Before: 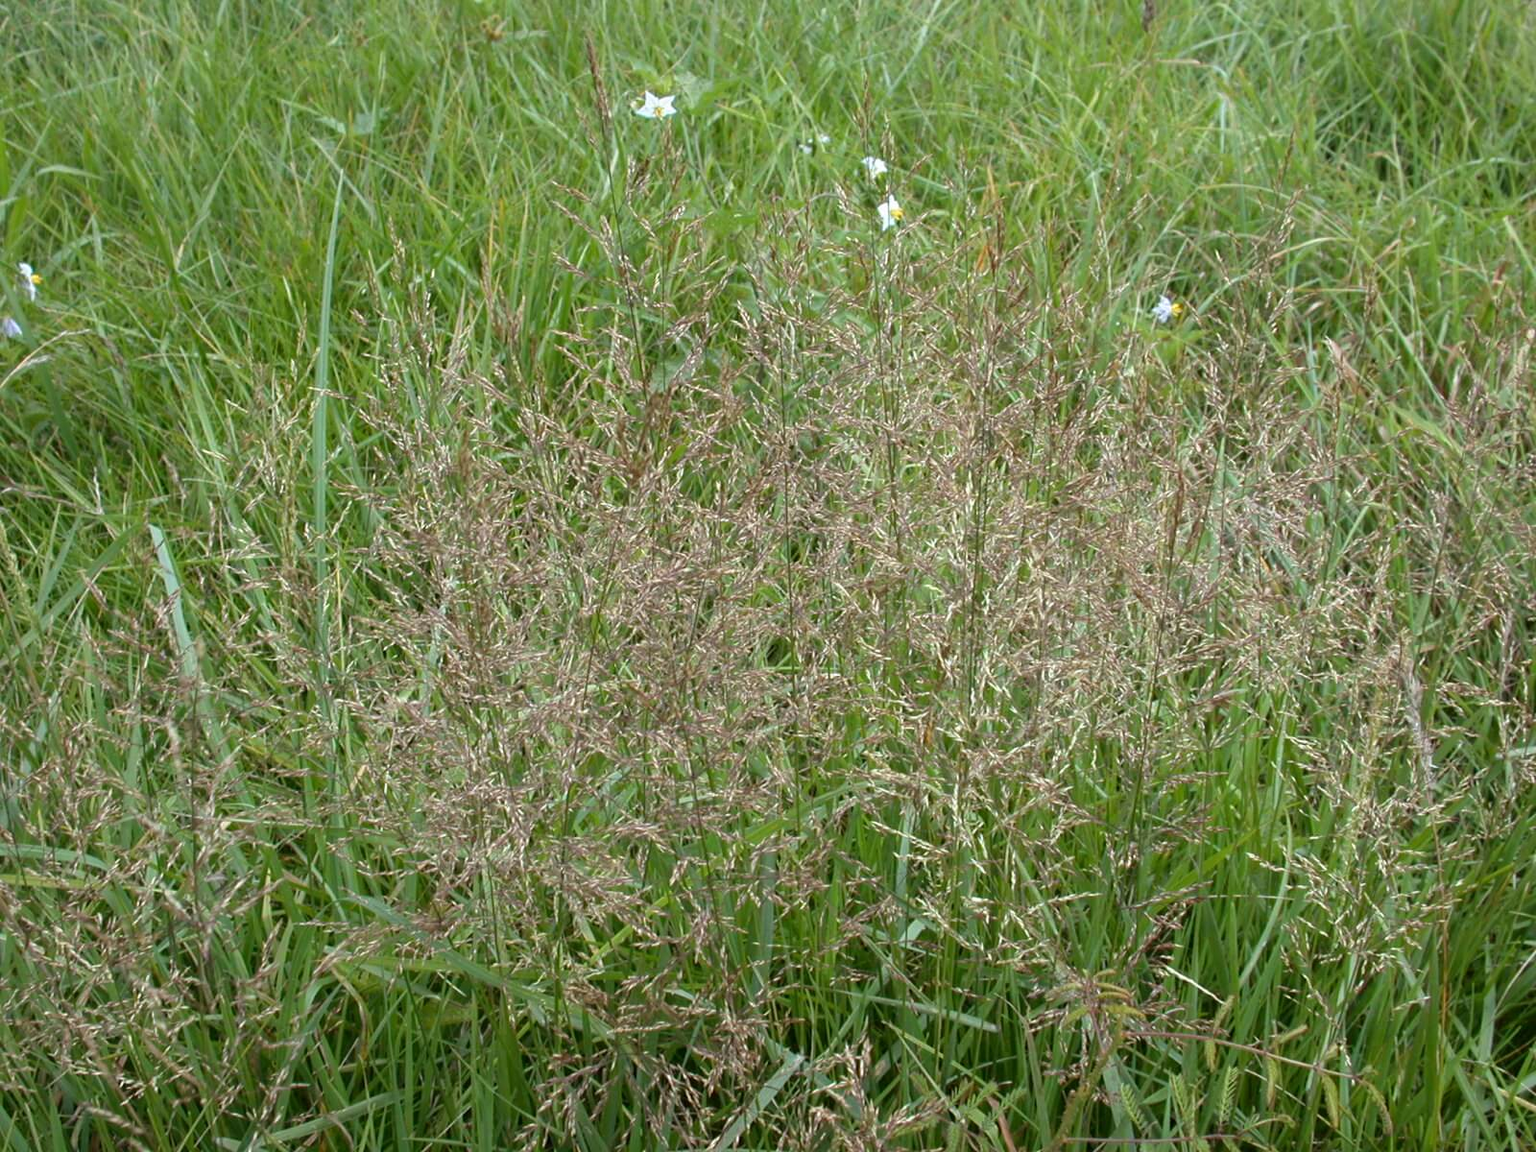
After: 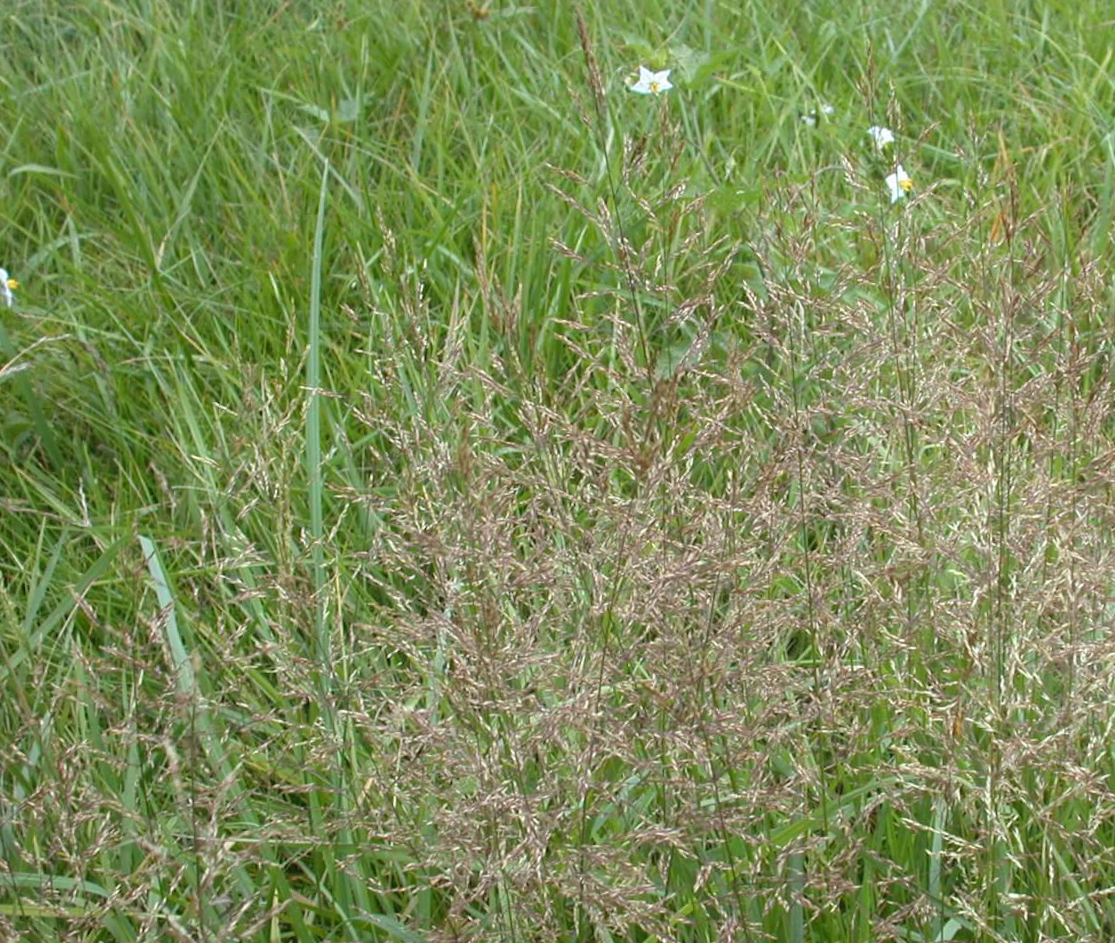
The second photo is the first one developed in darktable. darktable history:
crop: right 28.885%, bottom 16.626%
rotate and perspective: rotation -2°, crop left 0.022, crop right 0.978, crop top 0.049, crop bottom 0.951
bloom: on, module defaults
